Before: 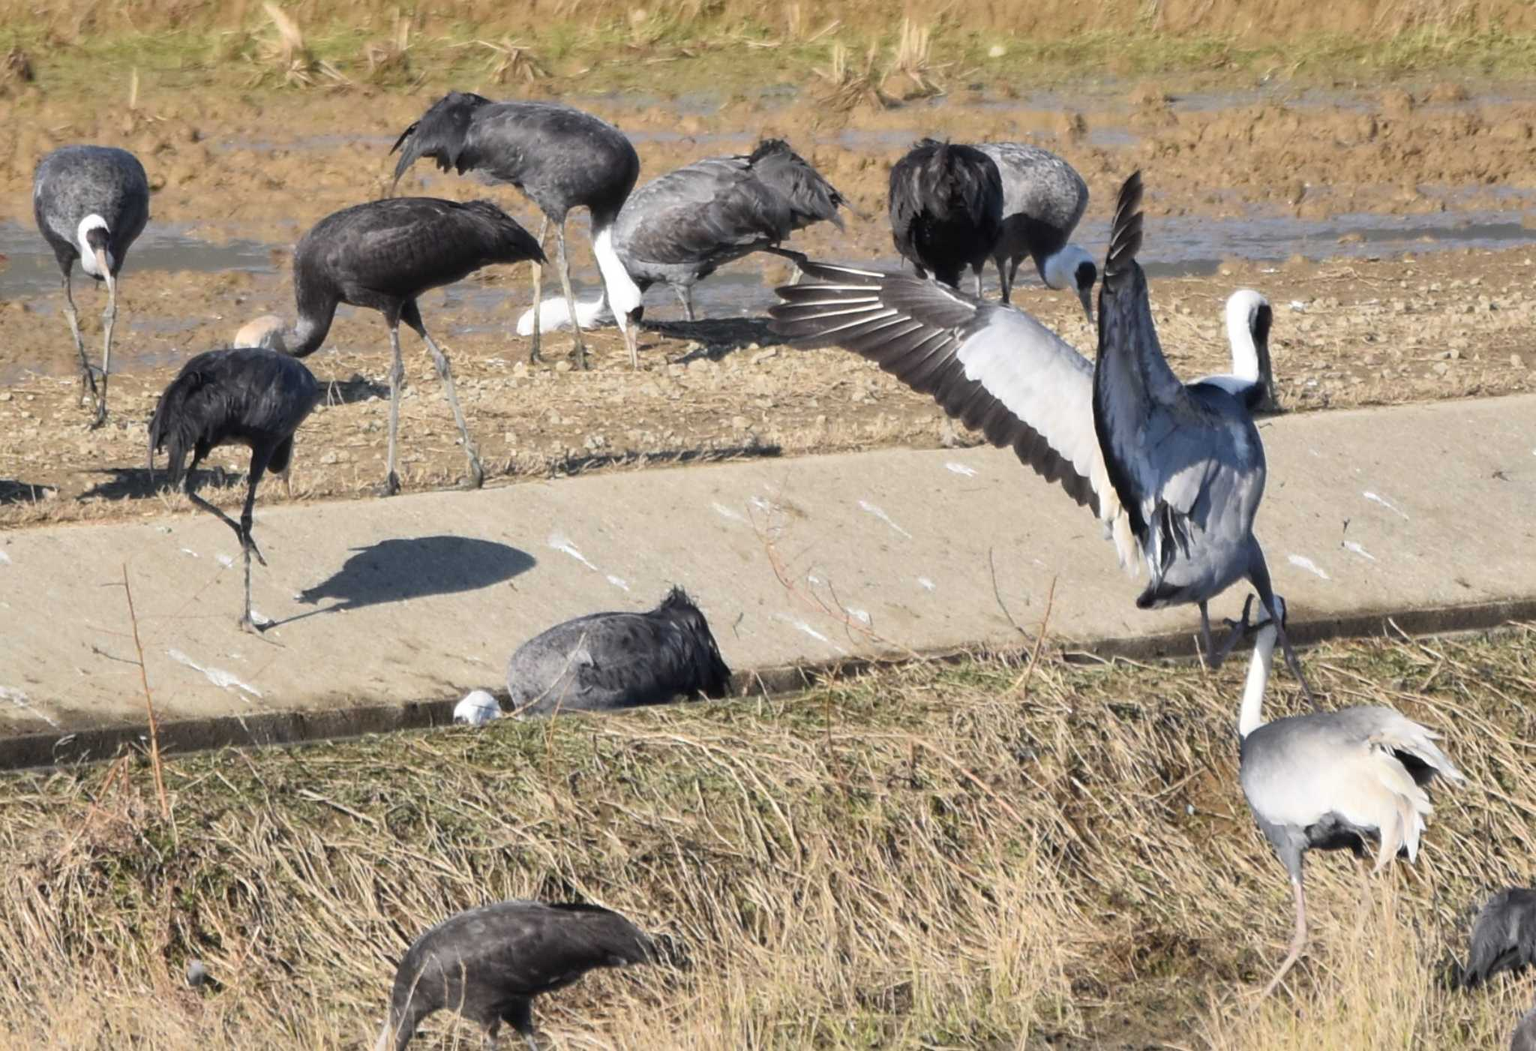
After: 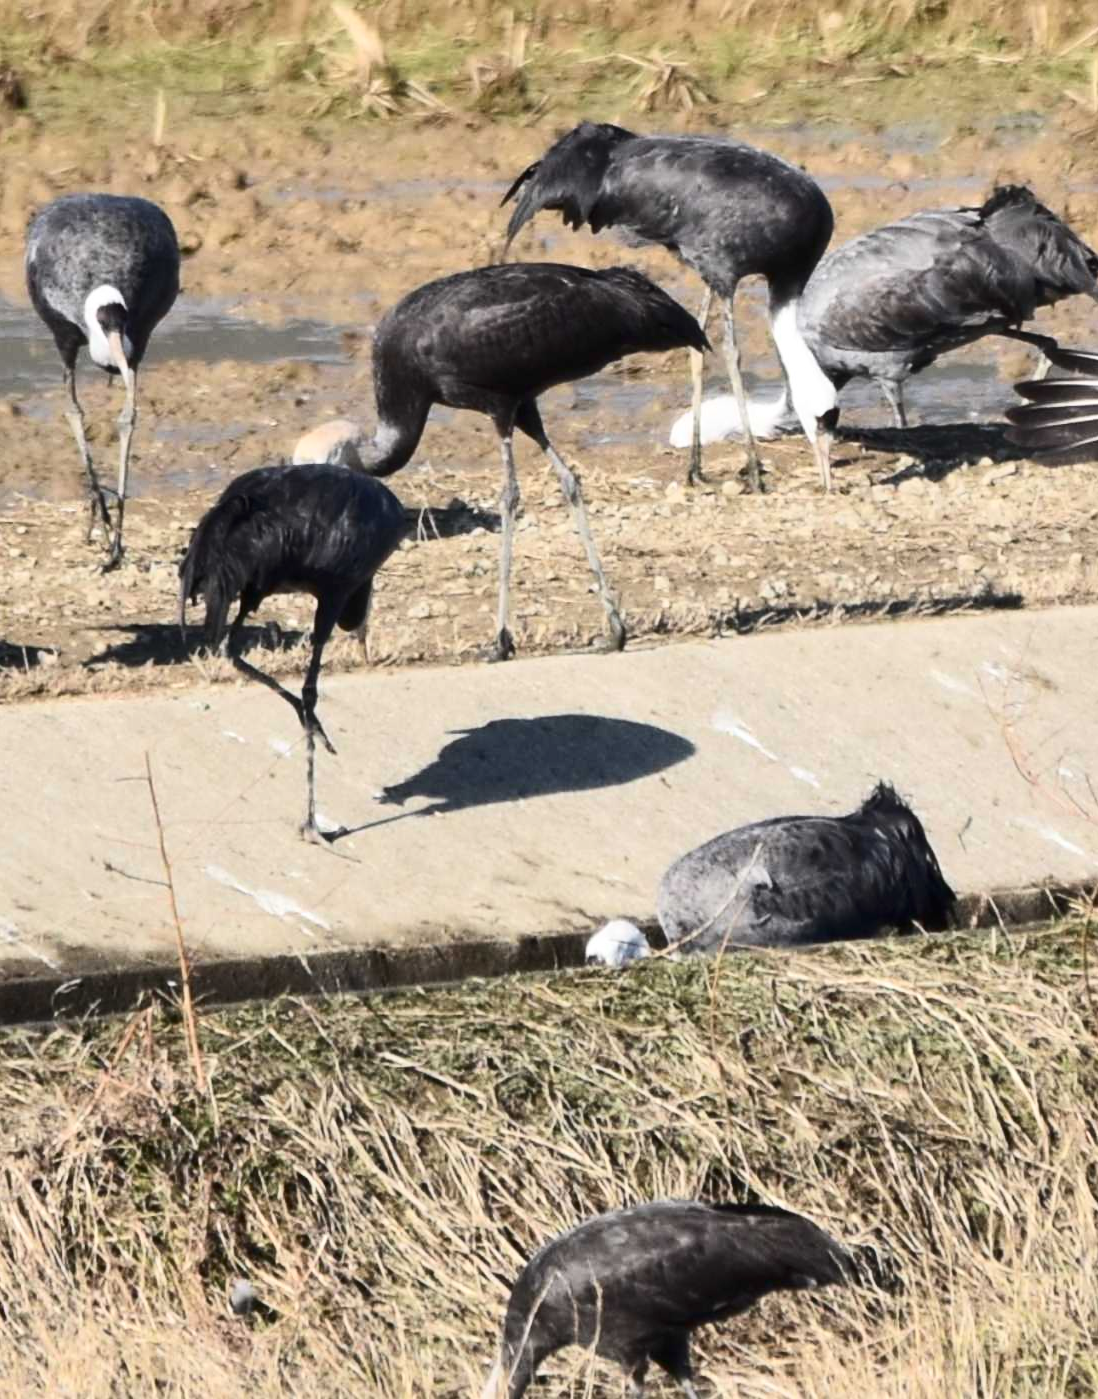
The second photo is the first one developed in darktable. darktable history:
crop: left 0.952%, right 45.4%, bottom 0.085%
contrast brightness saturation: contrast 0.272
